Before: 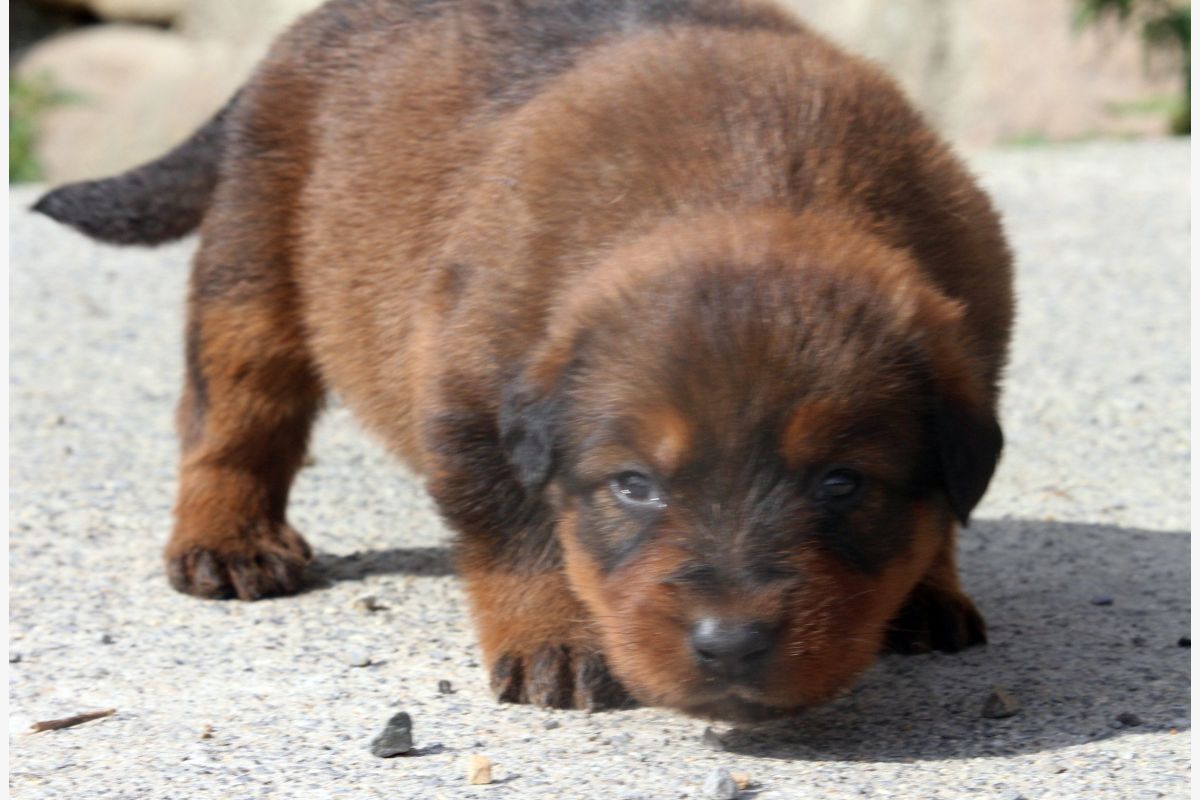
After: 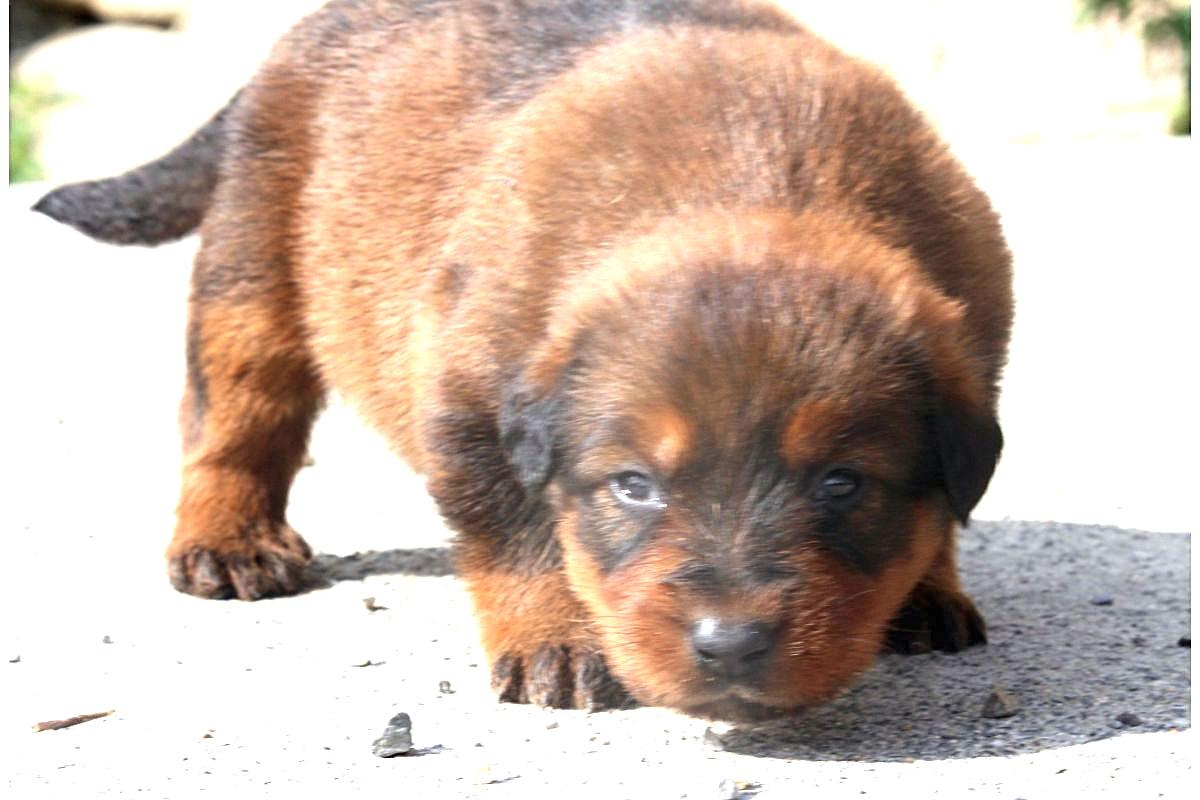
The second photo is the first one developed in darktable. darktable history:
sharpen: on, module defaults
exposure: black level correction 0, exposure 1.388 EV, compensate exposure bias true, compensate highlight preservation false
